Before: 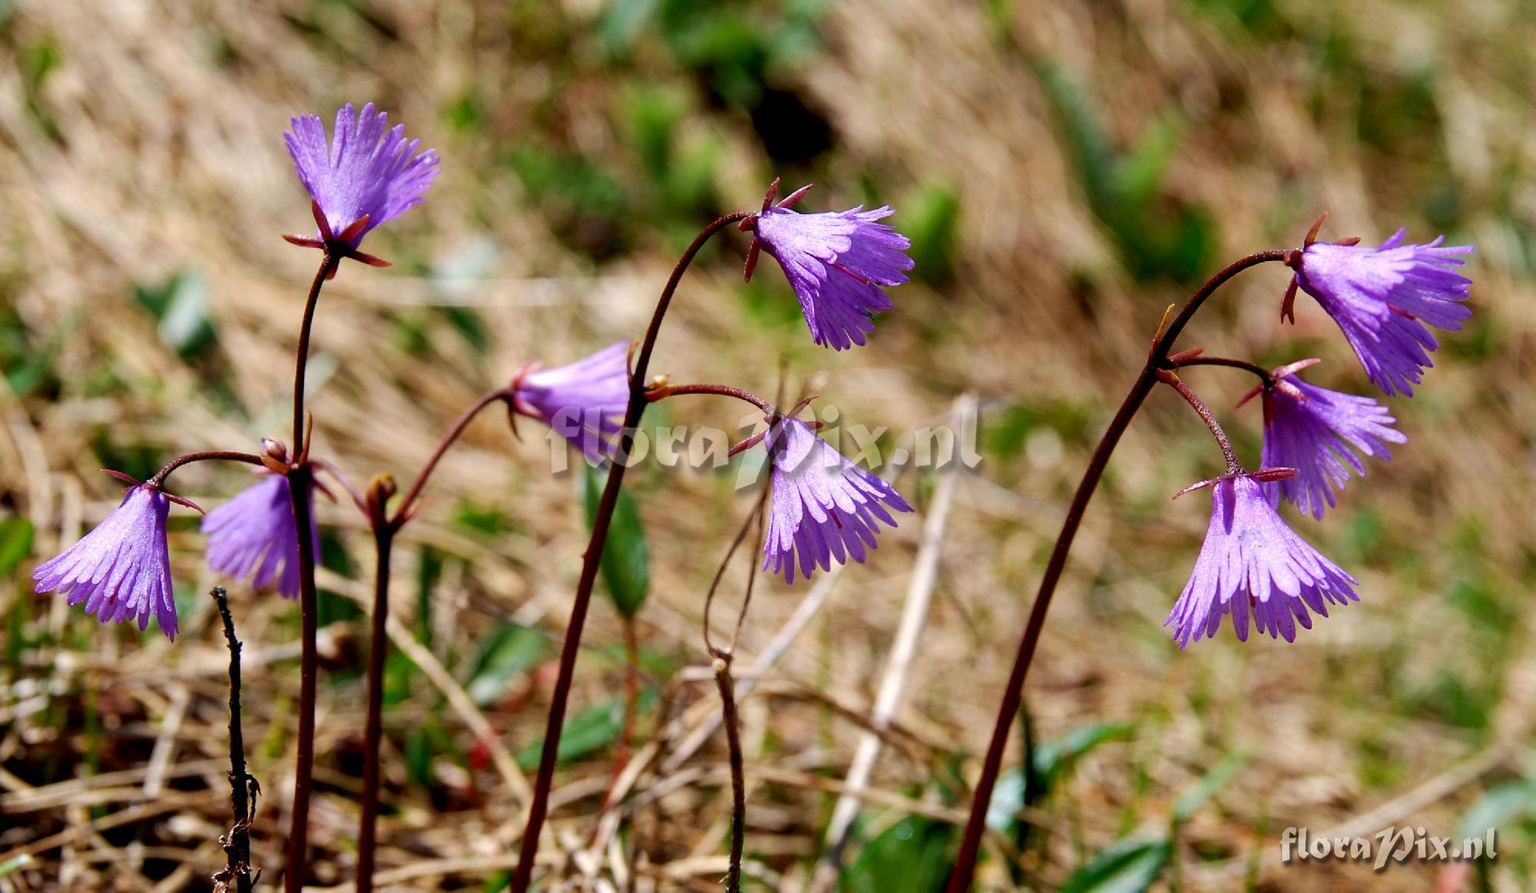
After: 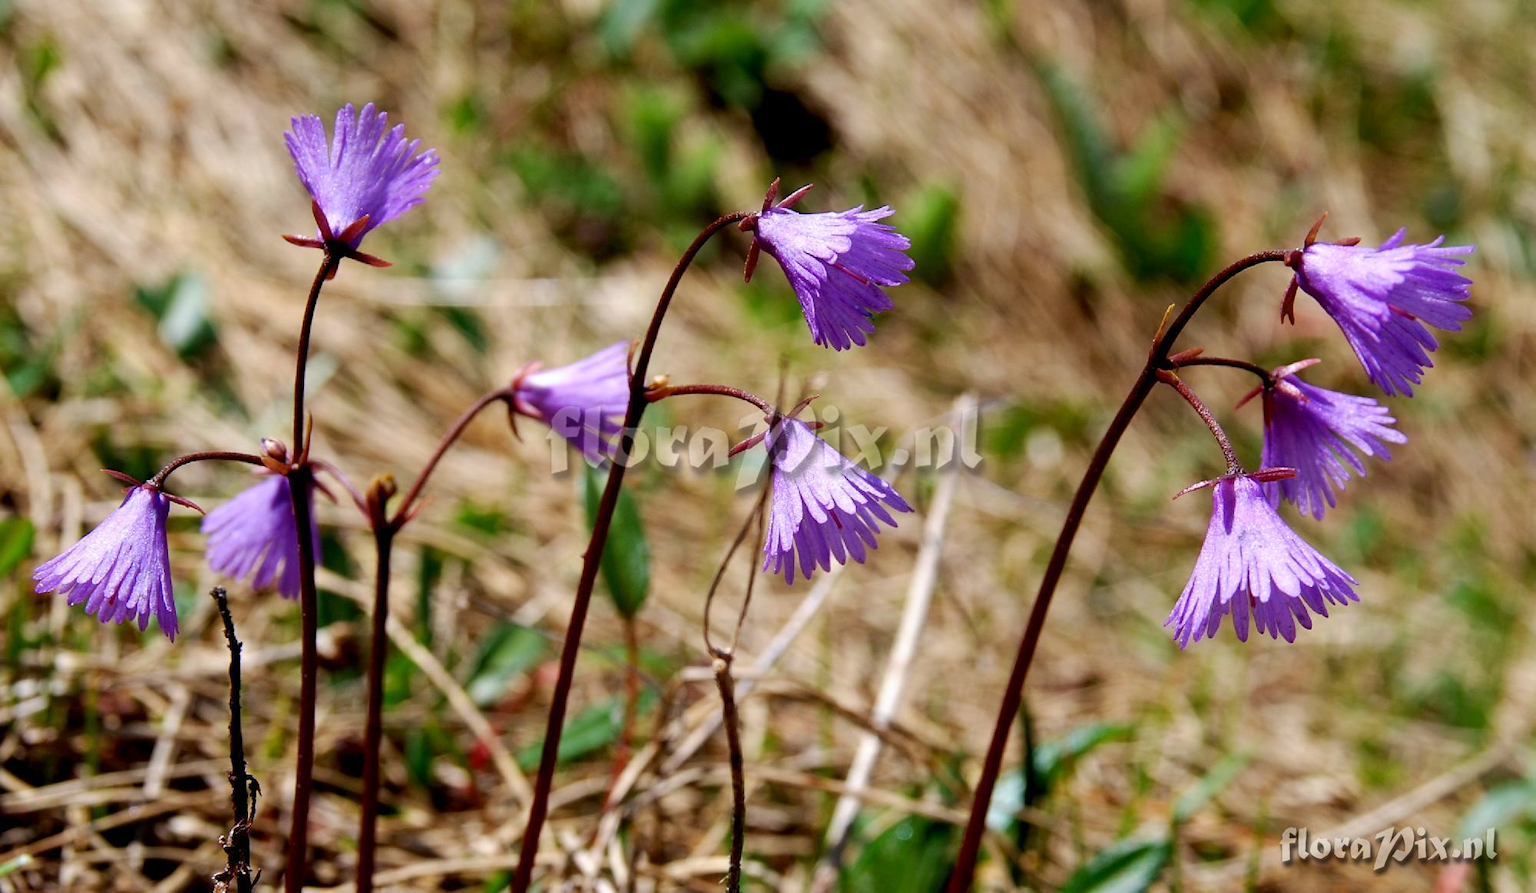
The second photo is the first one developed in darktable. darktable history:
white balance: red 0.986, blue 1.01
